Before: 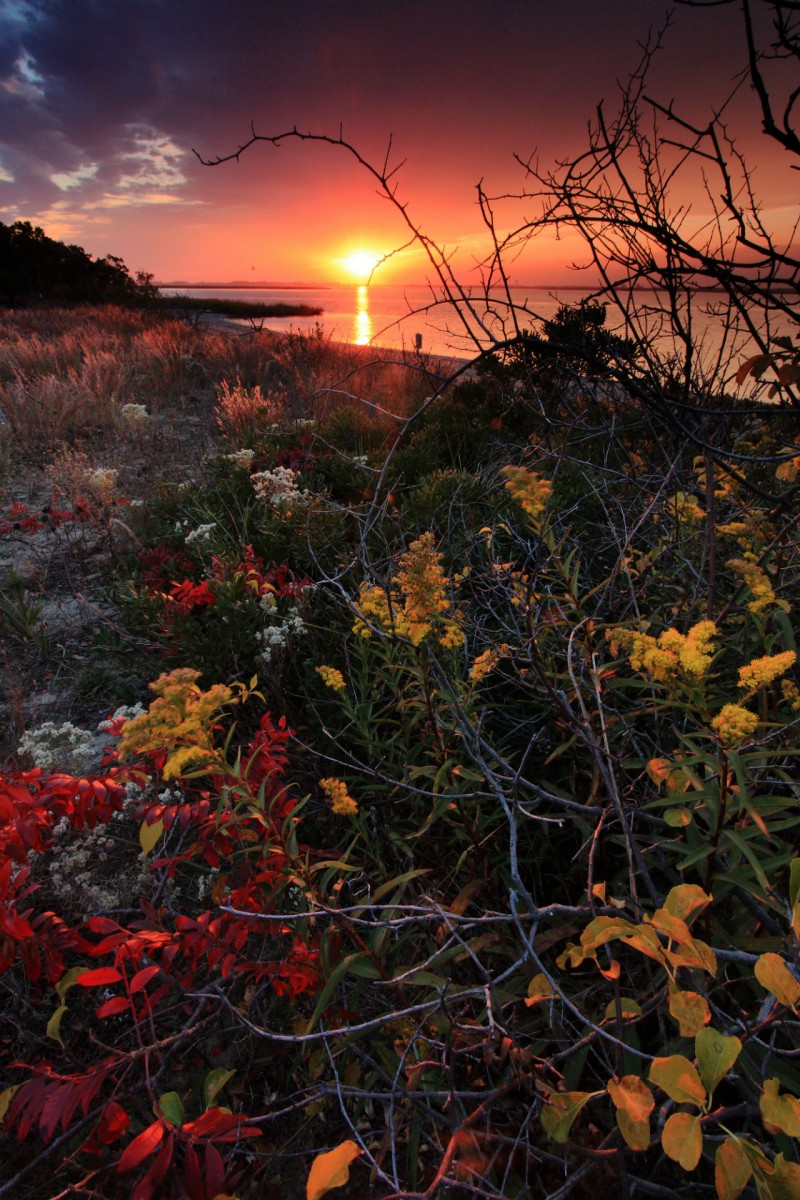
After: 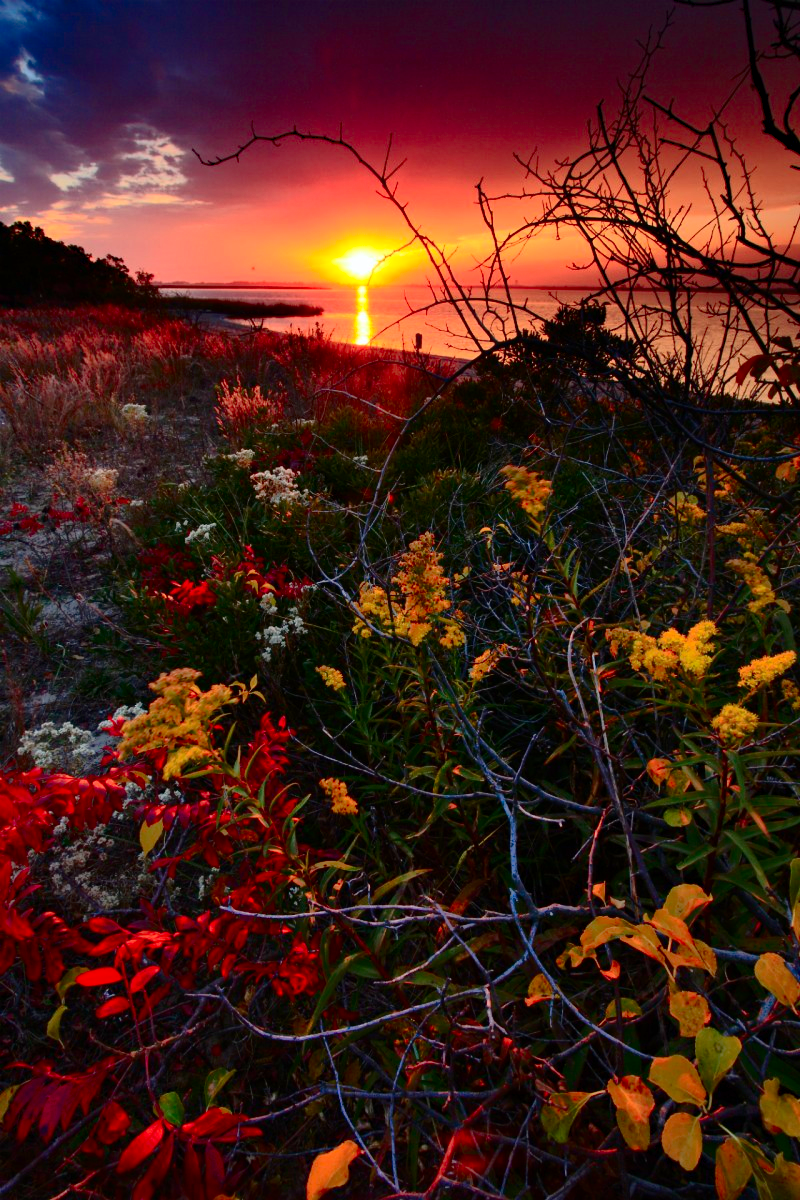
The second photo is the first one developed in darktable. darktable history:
shadows and highlights: on, module defaults
contrast brightness saturation: contrast 0.396, brightness 0.044, saturation 0.245
exposure: exposure -0.04 EV, compensate highlight preservation false
haze removal: strength 0.121, distance 0.256, adaptive false
